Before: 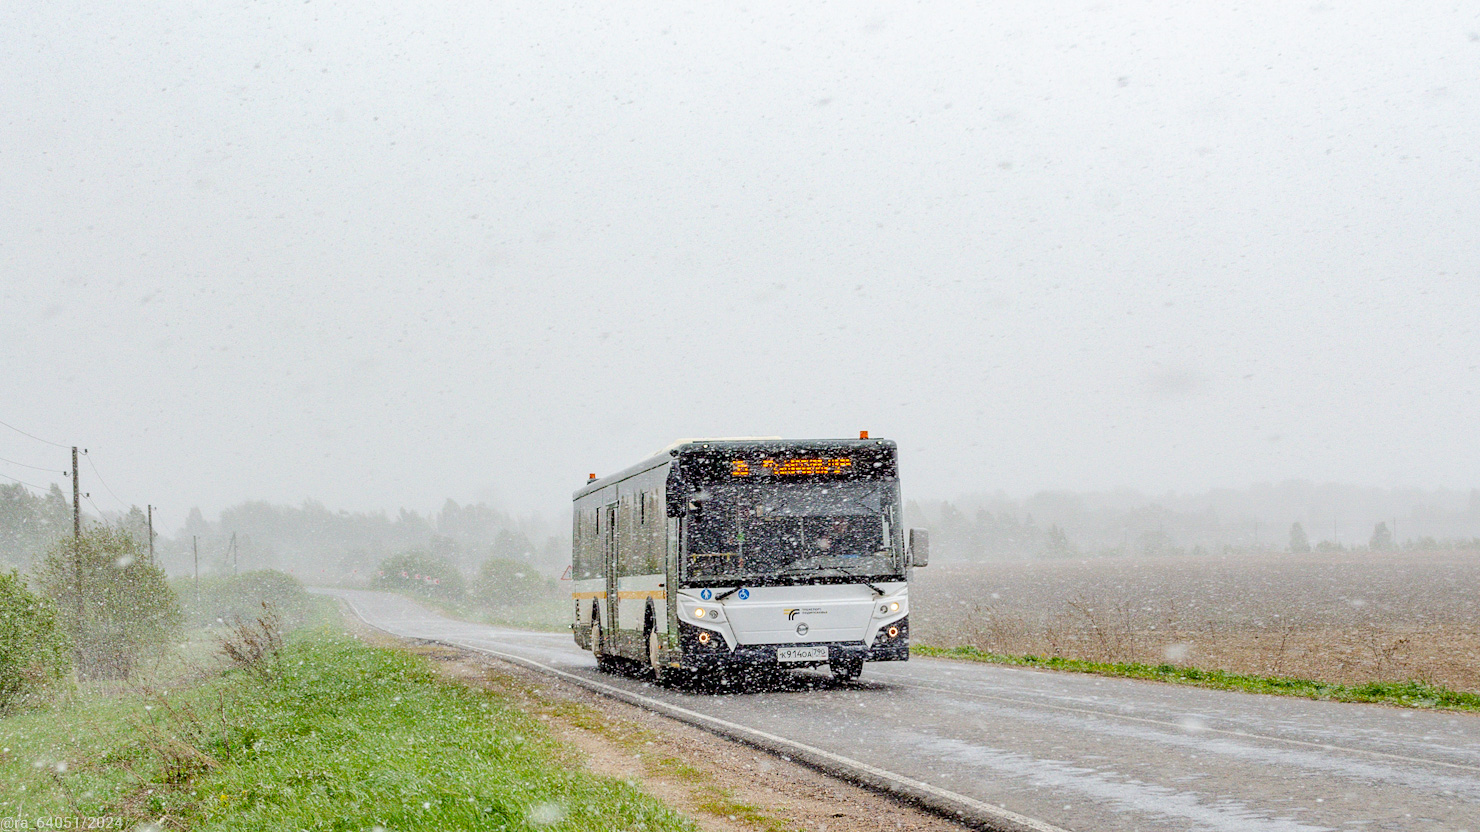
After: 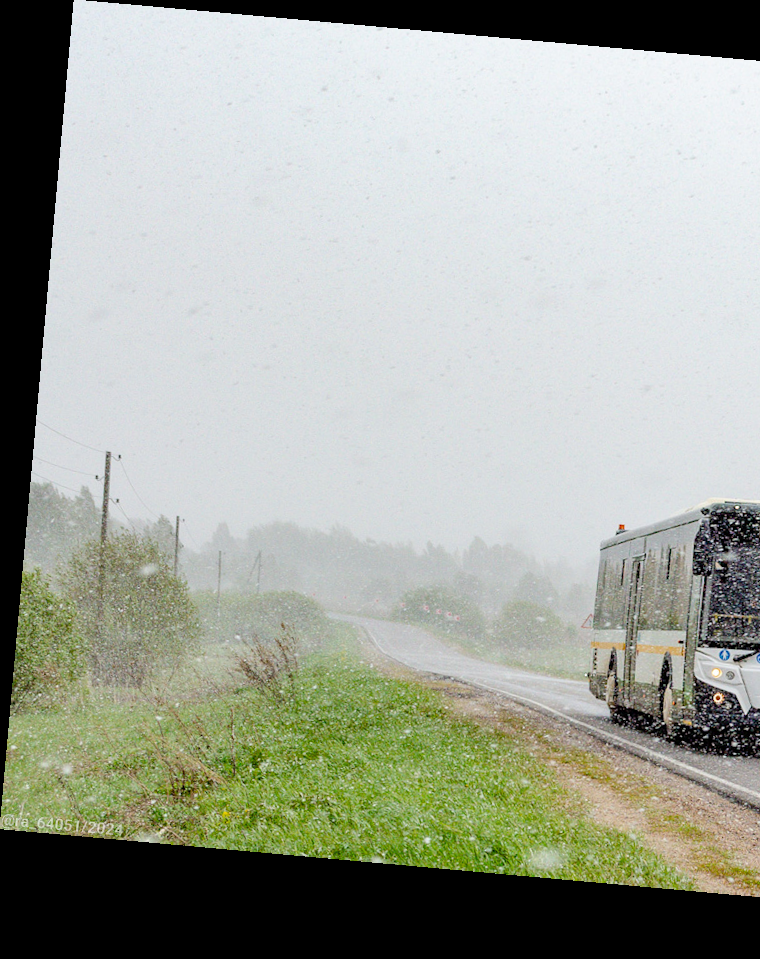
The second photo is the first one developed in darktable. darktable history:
crop and rotate: left 0%, top 0%, right 50.845%
rotate and perspective: rotation 5.12°, automatic cropping off
exposure: compensate highlight preservation false
